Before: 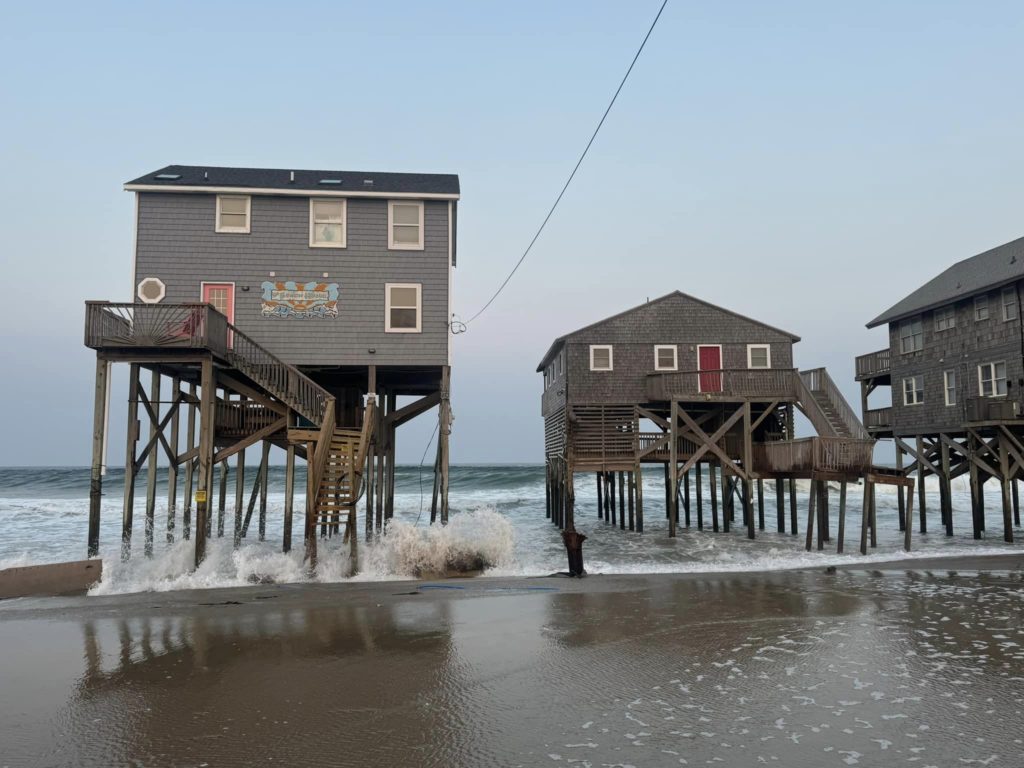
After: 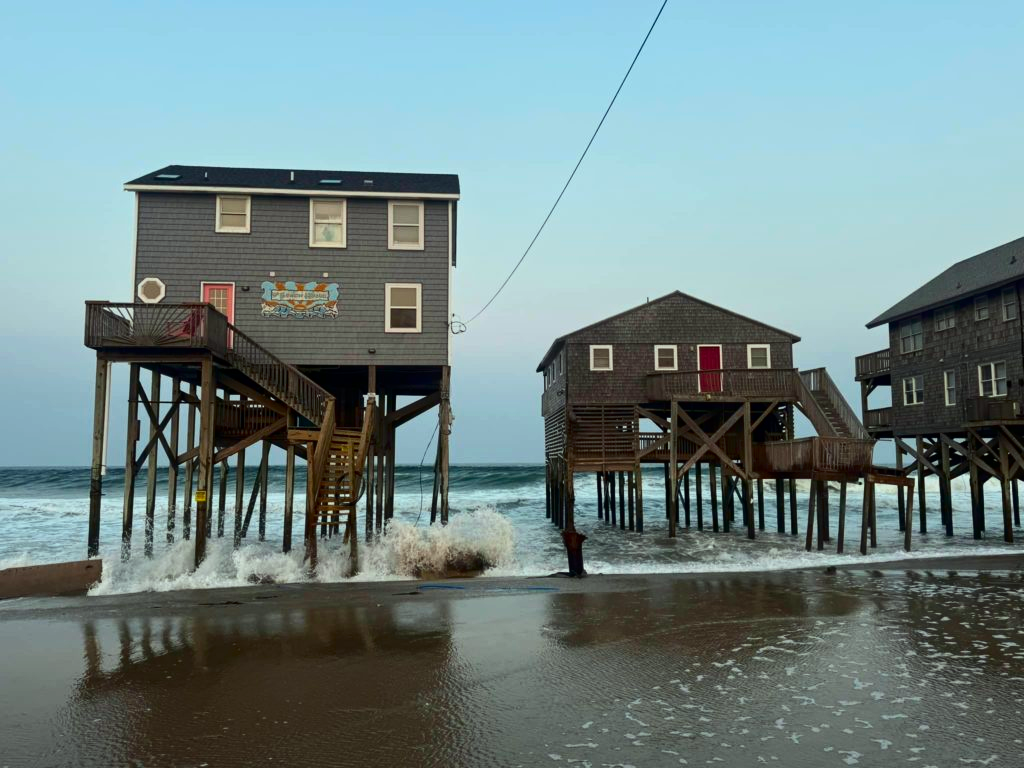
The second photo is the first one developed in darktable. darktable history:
contrast brightness saturation: contrast 0.186, brightness -0.105, saturation 0.212
color correction: highlights a* -7.89, highlights b* 3.39
